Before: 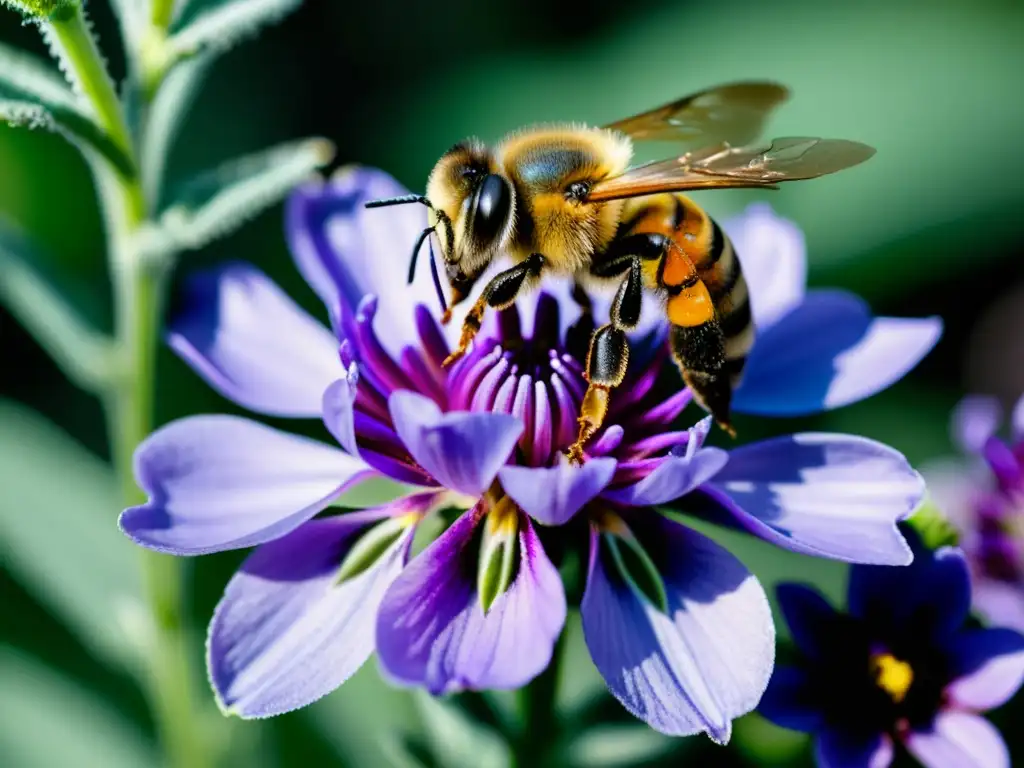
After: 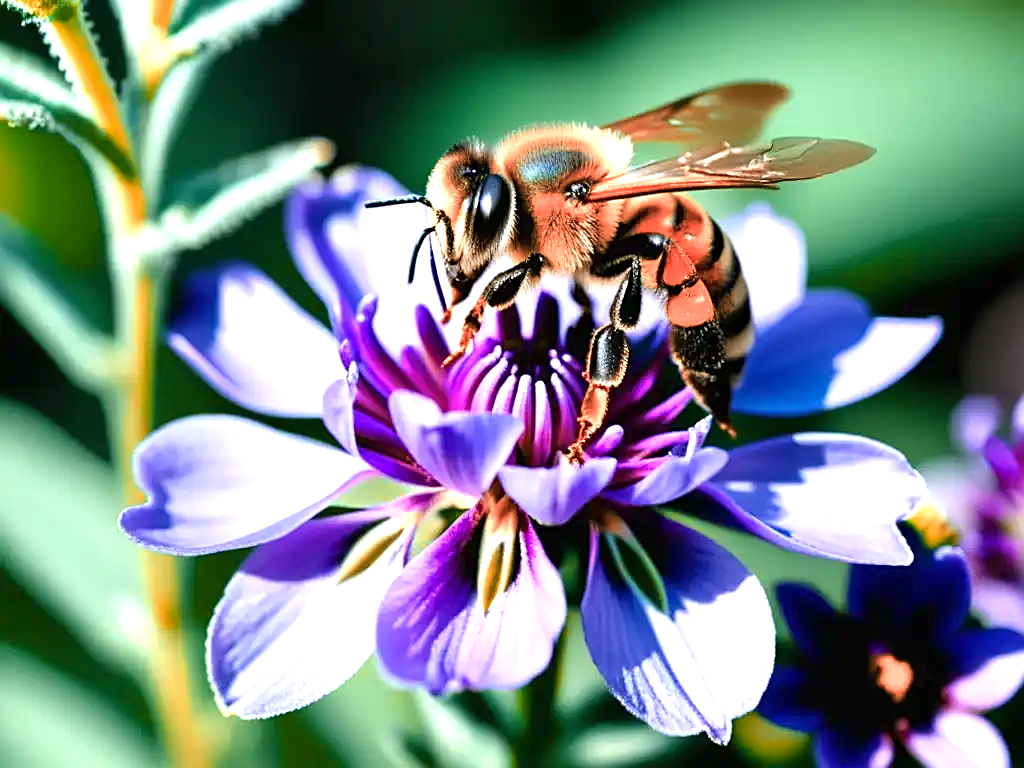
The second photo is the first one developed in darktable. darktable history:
sharpen: on, module defaults
color zones: curves: ch2 [(0, 0.5) (0.084, 0.497) (0.323, 0.335) (0.4, 0.497) (1, 0.5)]
exposure: black level correction 0, exposure 0.892 EV, compensate highlight preservation false
